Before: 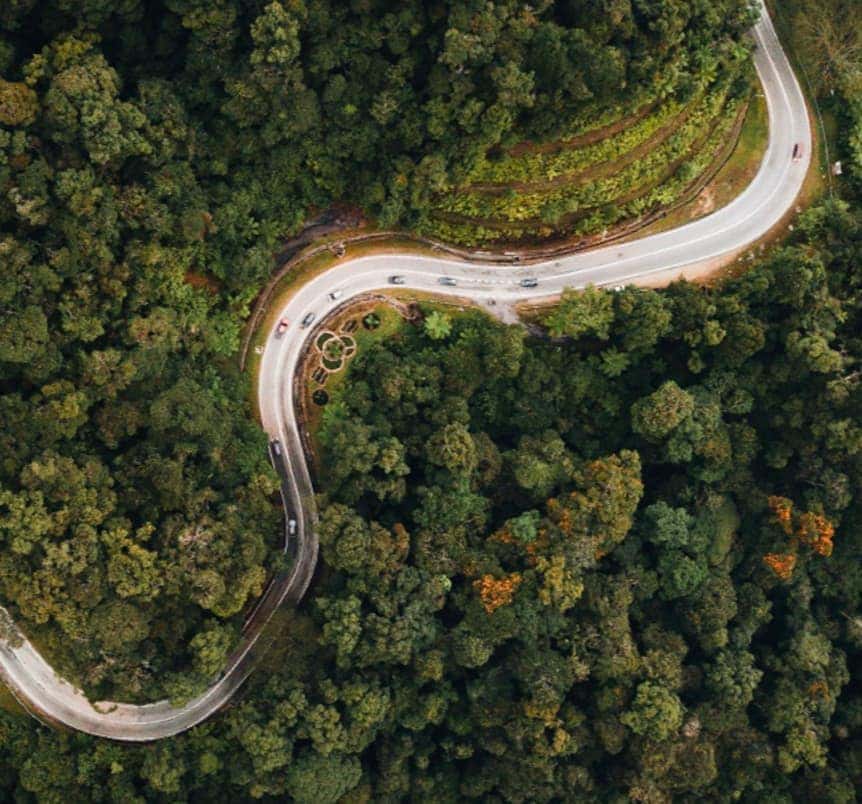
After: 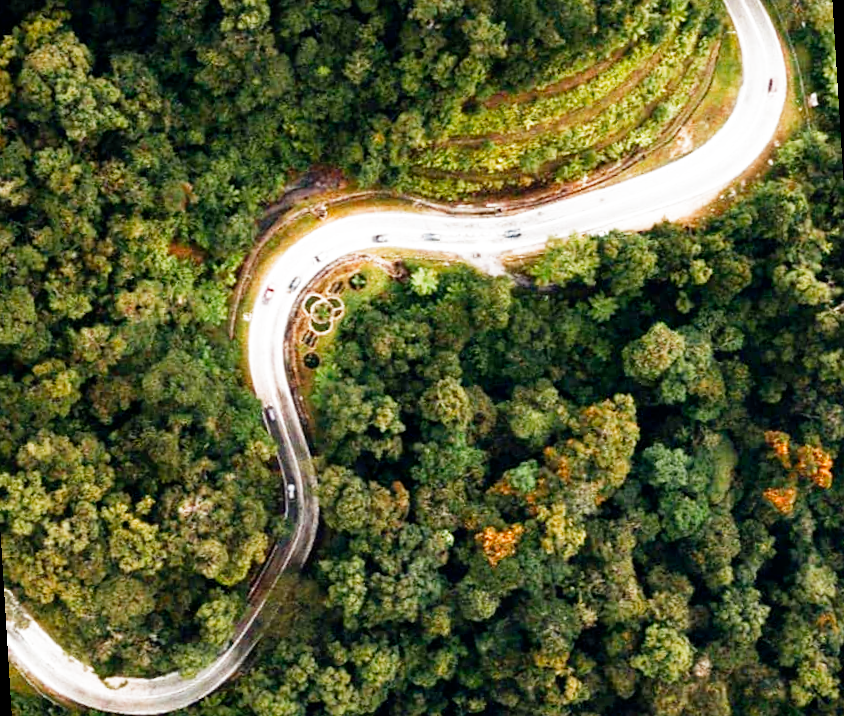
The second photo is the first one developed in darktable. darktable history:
rotate and perspective: rotation -3.52°, crop left 0.036, crop right 0.964, crop top 0.081, crop bottom 0.919
exposure: exposure 0.669 EV, compensate highlight preservation false
filmic rgb: middle gray luminance 12.74%, black relative exposure -10.13 EV, white relative exposure 3.47 EV, threshold 6 EV, target black luminance 0%, hardness 5.74, latitude 44.69%, contrast 1.221, highlights saturation mix 5%, shadows ↔ highlights balance 26.78%, add noise in highlights 0, preserve chrominance no, color science v3 (2019), use custom middle-gray values true, iterations of high-quality reconstruction 0, contrast in highlights soft, enable highlight reconstruction true
